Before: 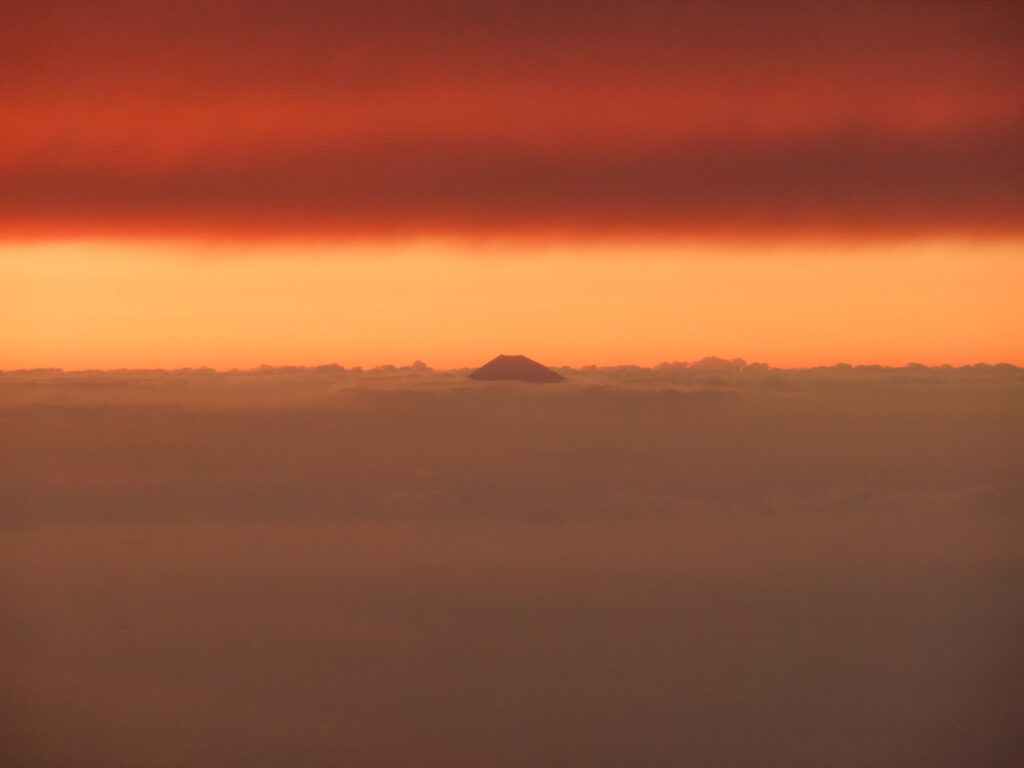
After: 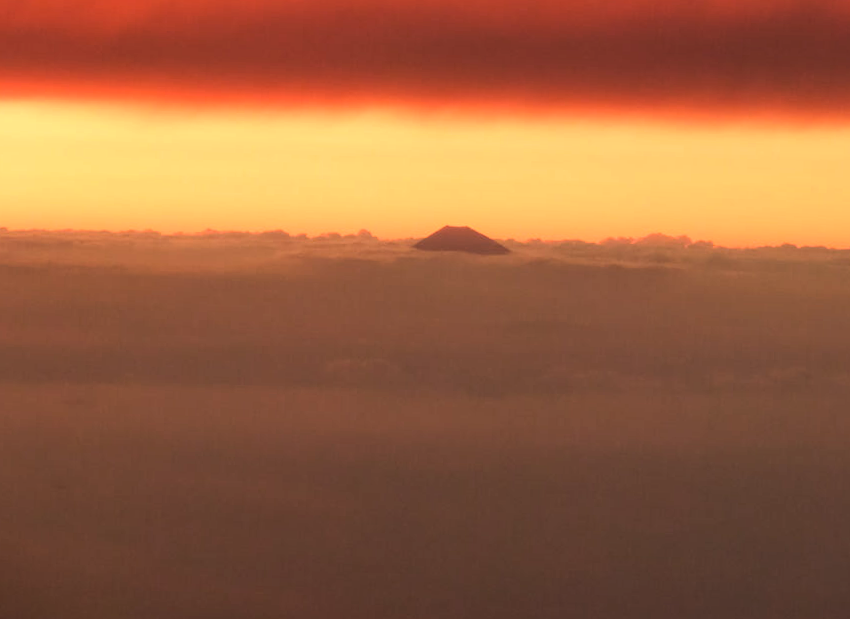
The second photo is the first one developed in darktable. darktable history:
crop and rotate: left 4.842%, top 15.51%, right 10.668%
tone equalizer: -8 EV -0.75 EV, -7 EV -0.7 EV, -6 EV -0.6 EV, -5 EV -0.4 EV, -3 EV 0.4 EV, -2 EV 0.6 EV, -1 EV 0.7 EV, +0 EV 0.75 EV, edges refinement/feathering 500, mask exposure compensation -1.57 EV, preserve details no
rotate and perspective: rotation 1.57°, crop left 0.018, crop right 0.982, crop top 0.039, crop bottom 0.961
